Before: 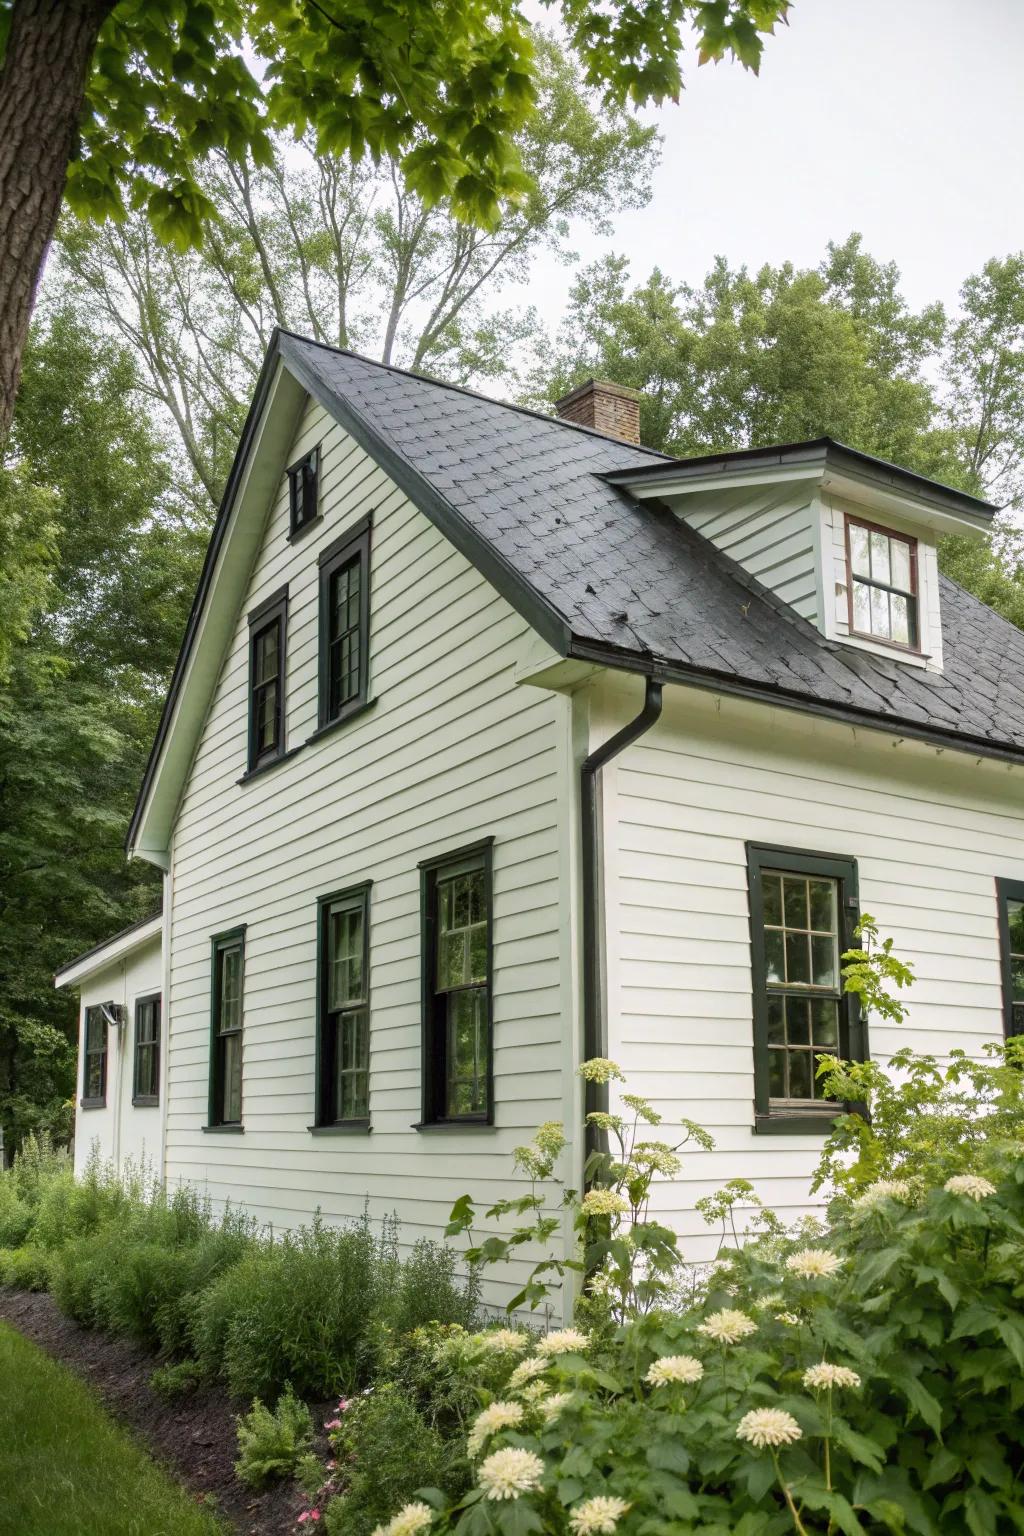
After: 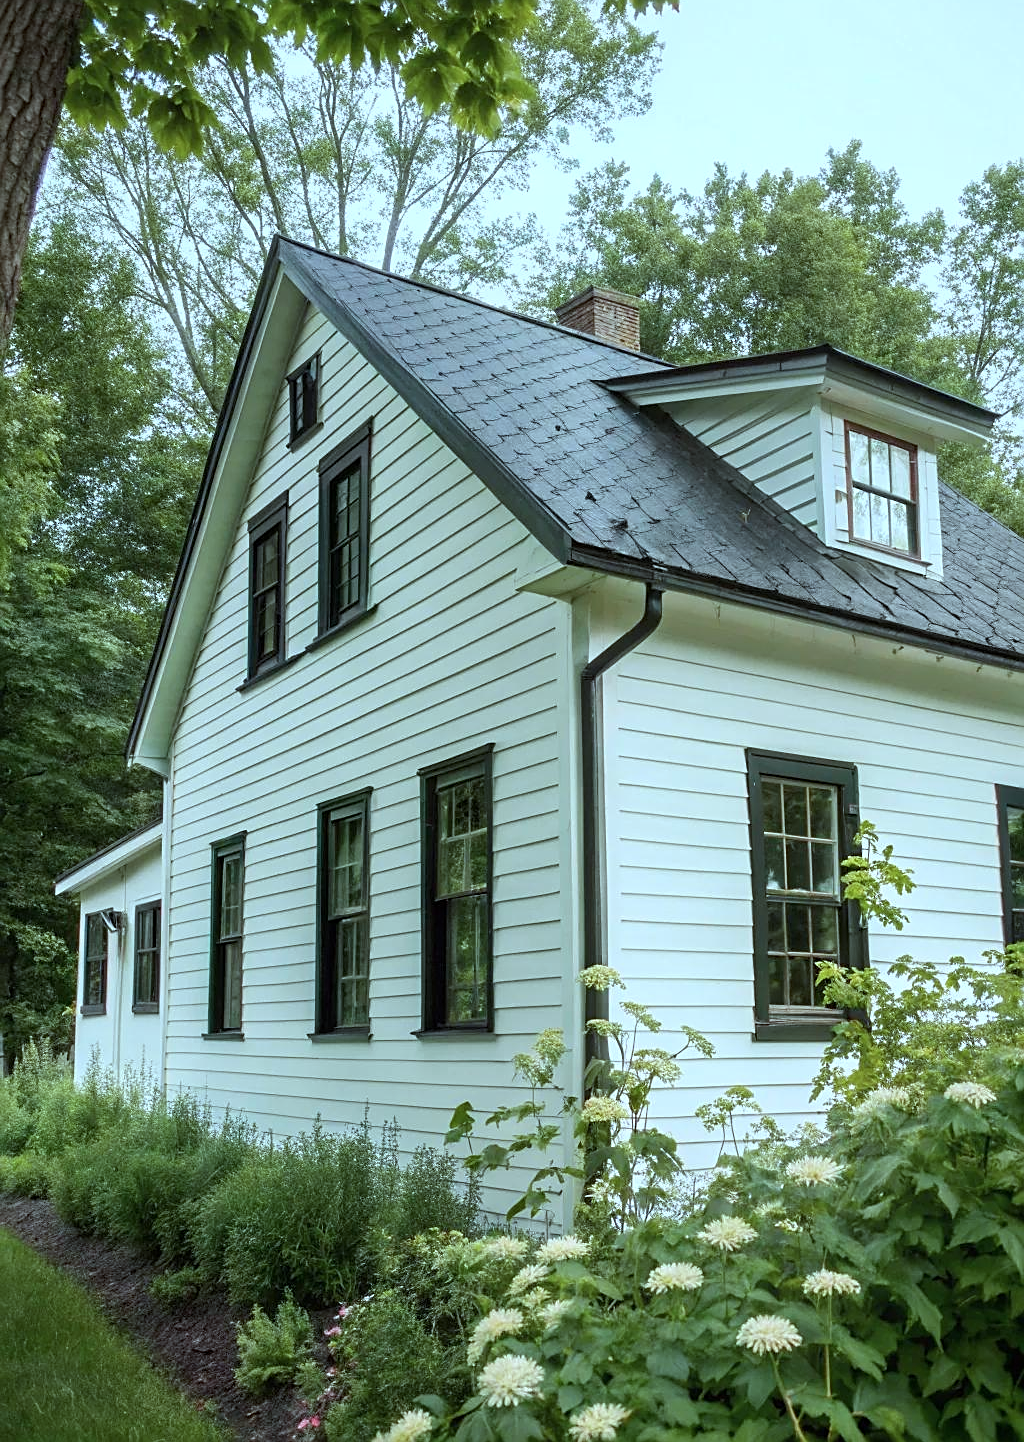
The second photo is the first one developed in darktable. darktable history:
crop and rotate: top 6.056%
color correction: highlights a* -11.44, highlights b* -15.42
sharpen: amount 0.497
